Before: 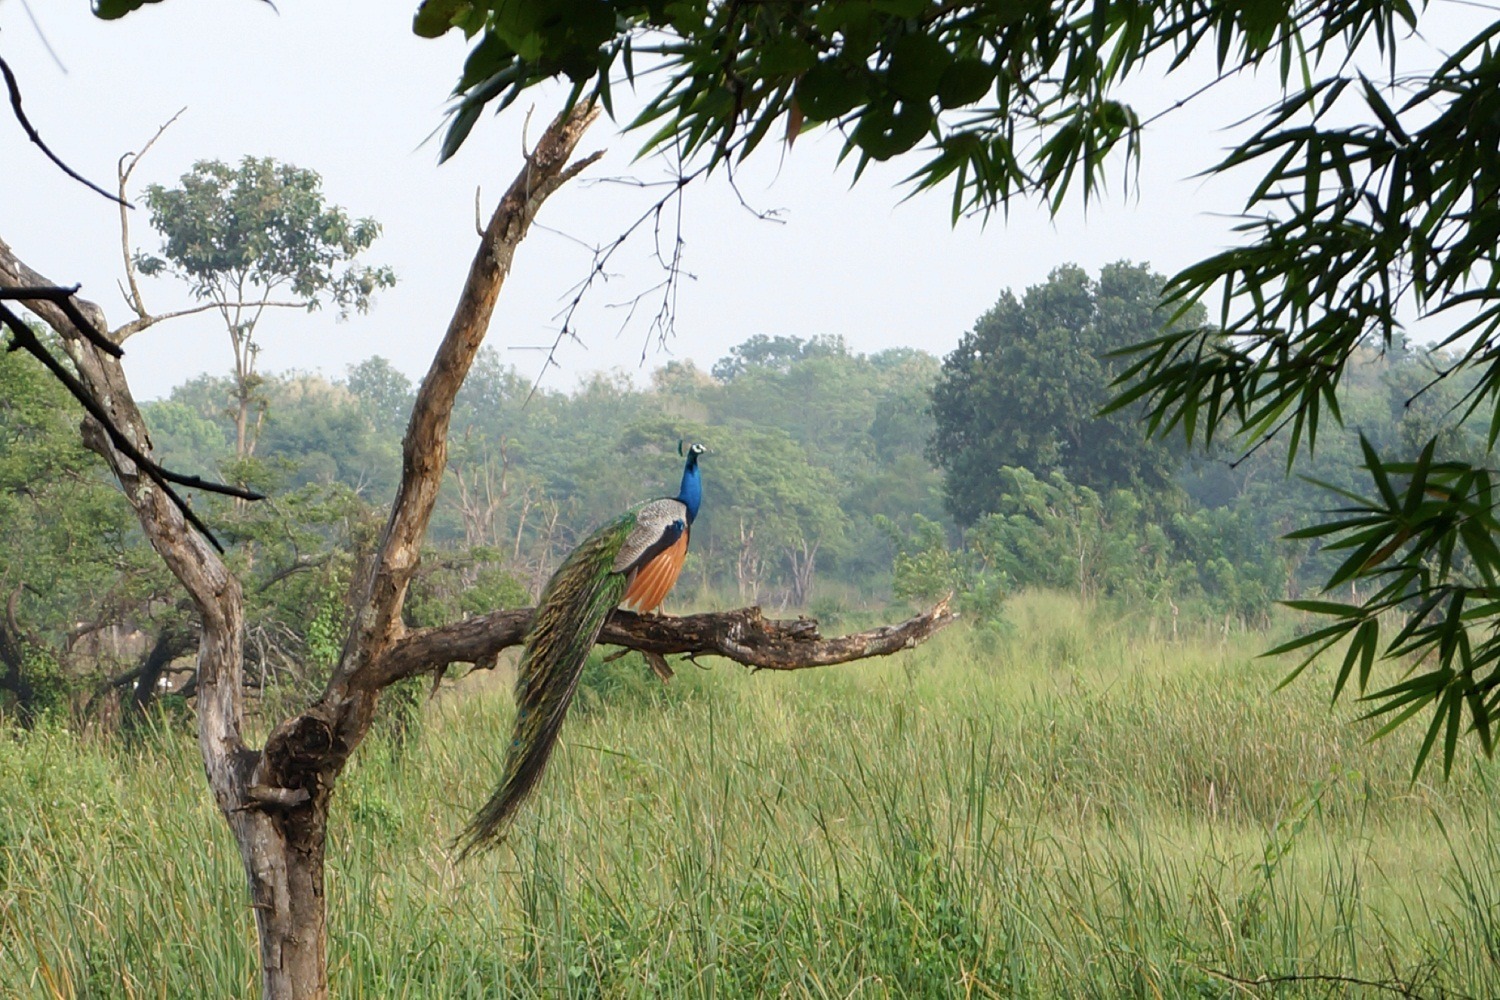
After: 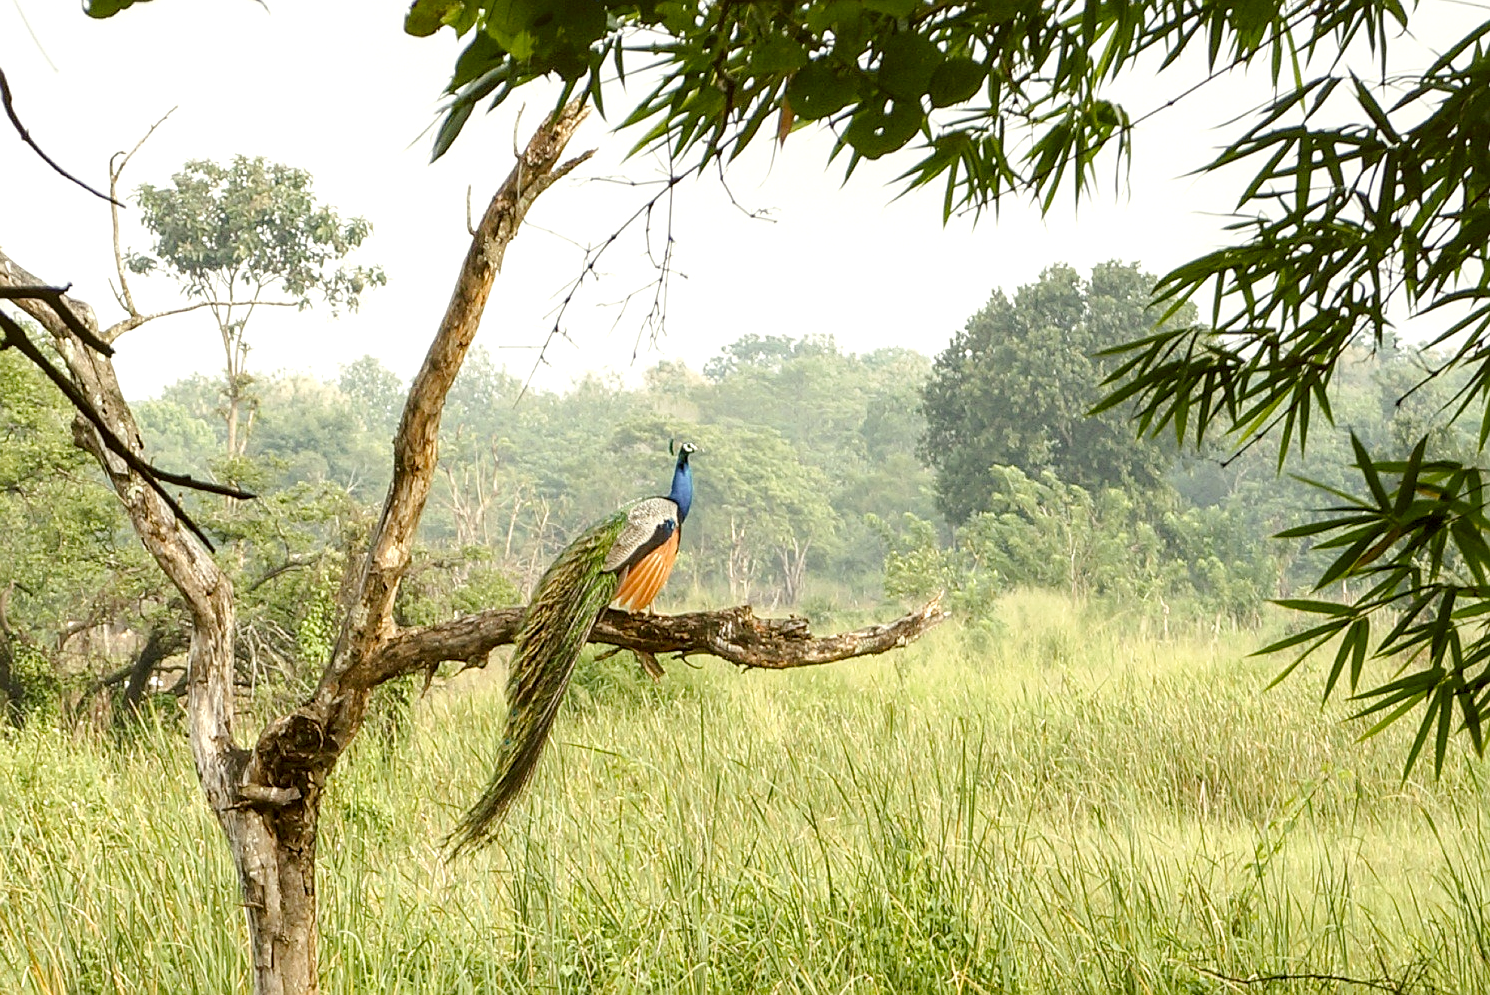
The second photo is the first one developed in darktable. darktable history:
color correction: highlights a* -1.43, highlights b* 10.12, shadows a* 0.395, shadows b* 19.35
local contrast: detail 130%
color zones: curves: ch2 [(0, 0.5) (0.143, 0.5) (0.286, 0.489) (0.415, 0.421) (0.571, 0.5) (0.714, 0.5) (0.857, 0.5) (1, 0.5)]
crop and rotate: left 0.614%, top 0.179%, bottom 0.309%
sharpen: on, module defaults
exposure: exposure 0.496 EV, compensate highlight preservation false
tone curve: curves: ch0 [(0, 0) (0.003, 0.004) (0.011, 0.014) (0.025, 0.032) (0.044, 0.057) (0.069, 0.089) (0.1, 0.128) (0.136, 0.174) (0.177, 0.227) (0.224, 0.287) (0.277, 0.354) (0.335, 0.427) (0.399, 0.507) (0.468, 0.582) (0.543, 0.653) (0.623, 0.726) (0.709, 0.799) (0.801, 0.876) (0.898, 0.937) (1, 1)], preserve colors none
